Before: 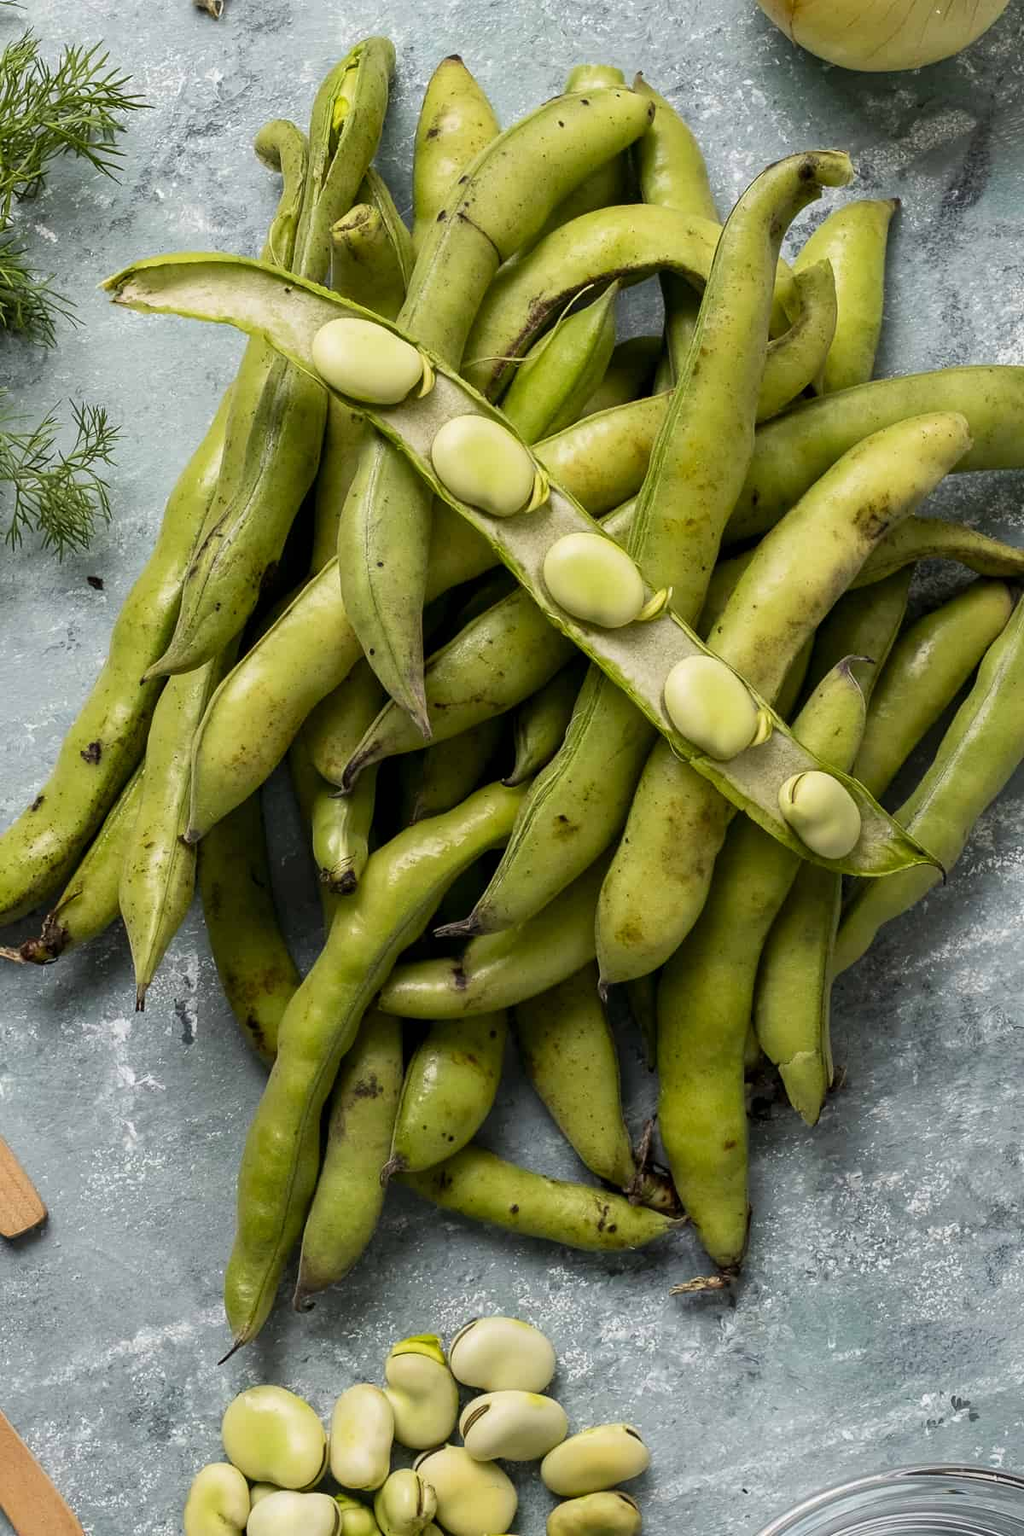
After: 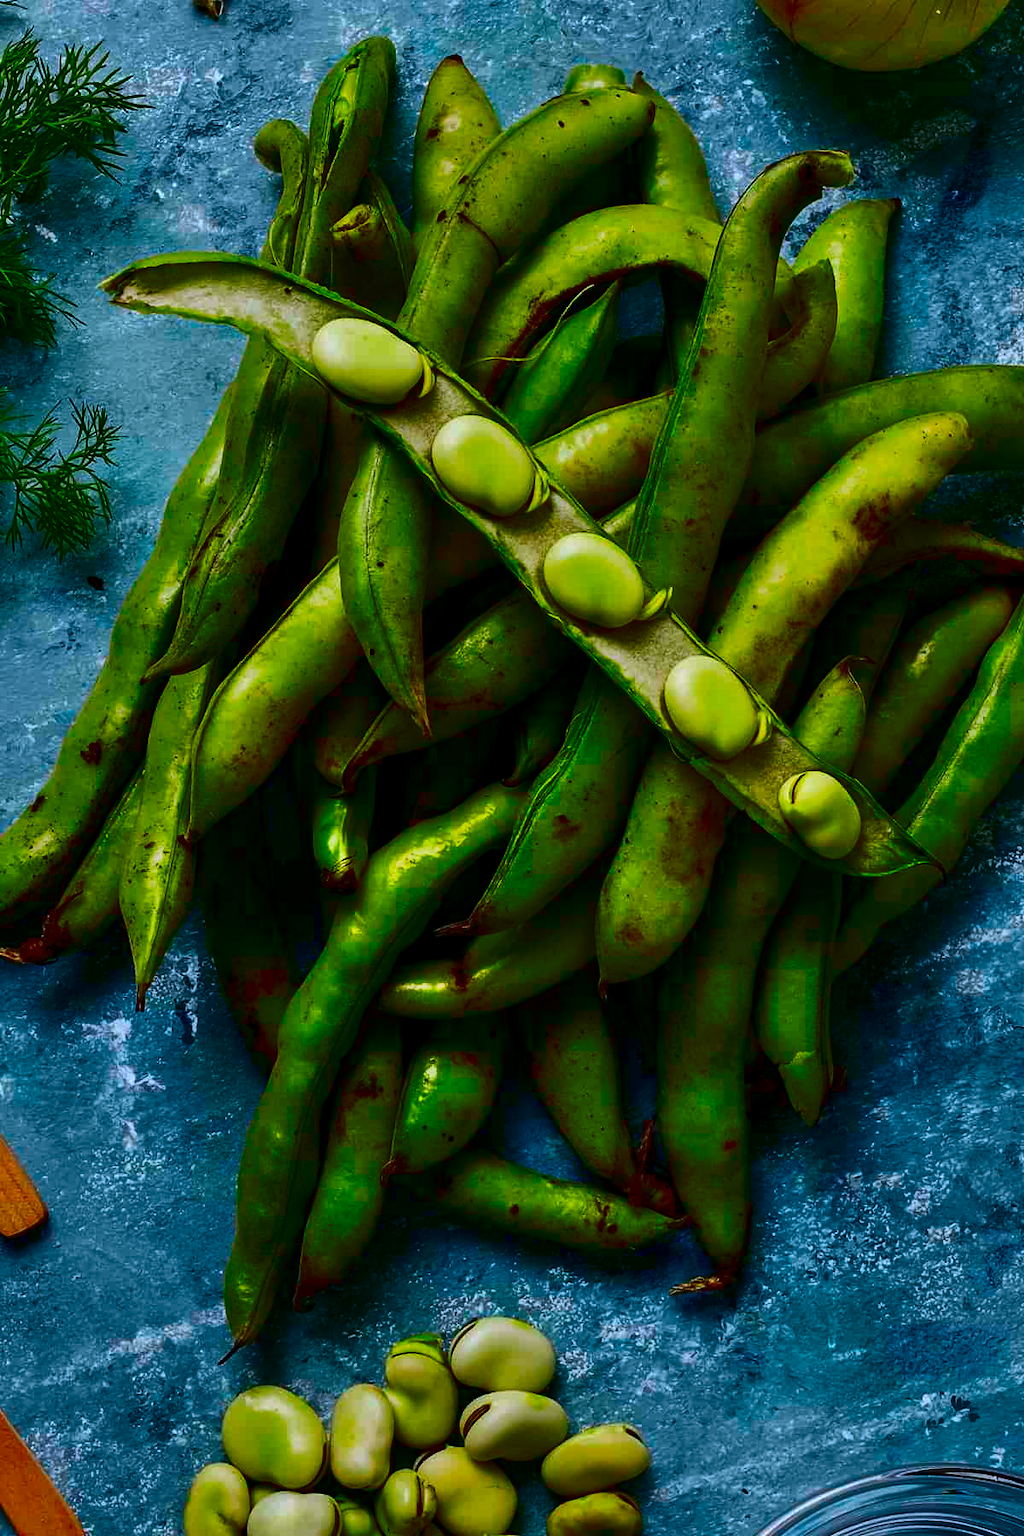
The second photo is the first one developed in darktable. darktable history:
shadows and highlights: soften with gaussian
color calibration: x 0.367, y 0.376, temperature 4374.65 K
contrast brightness saturation: brightness -0.999, saturation 0.998
